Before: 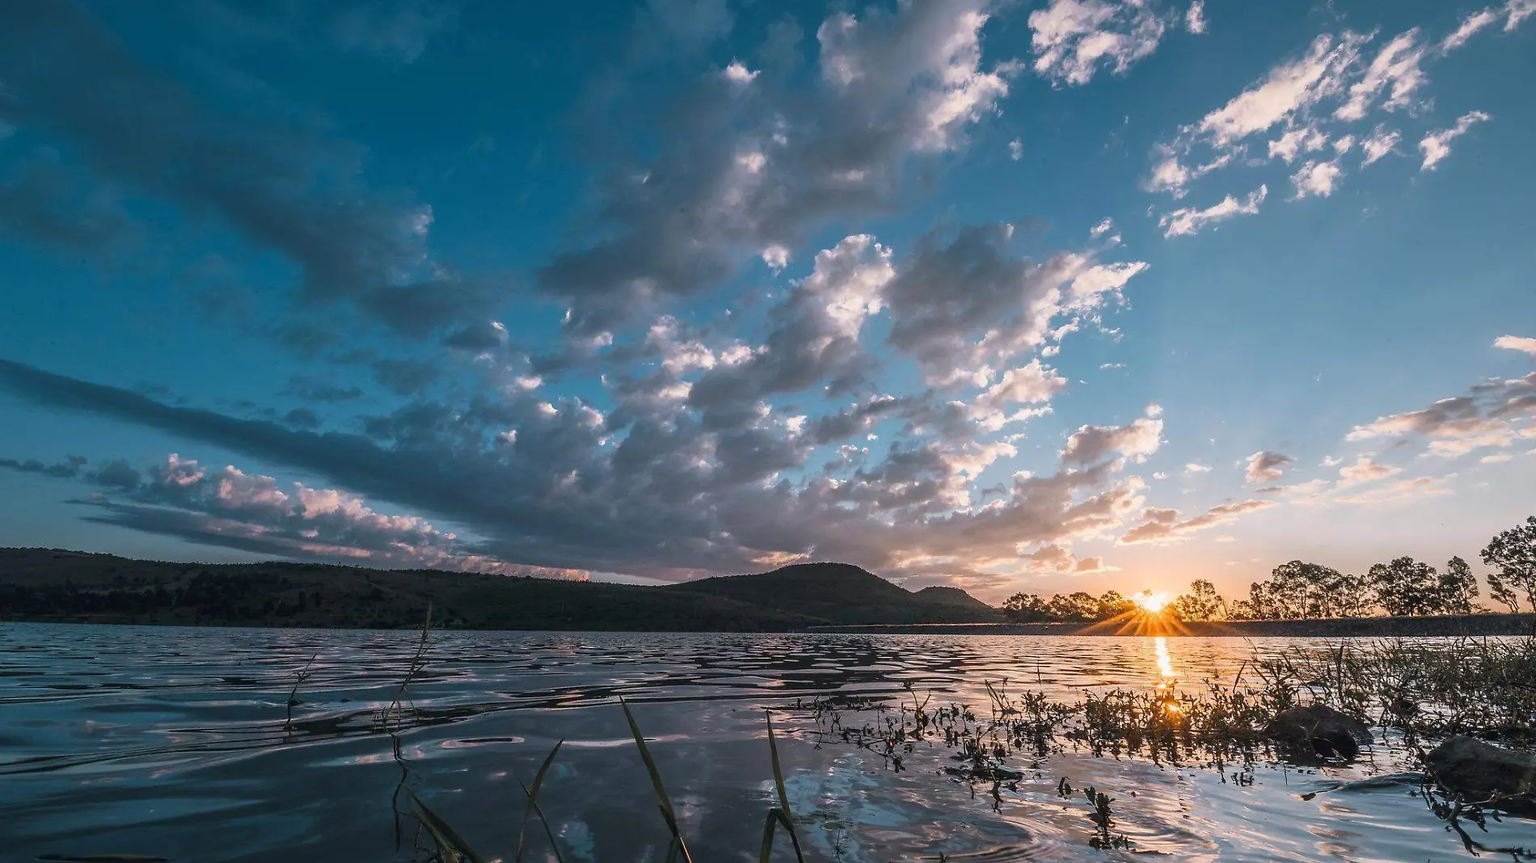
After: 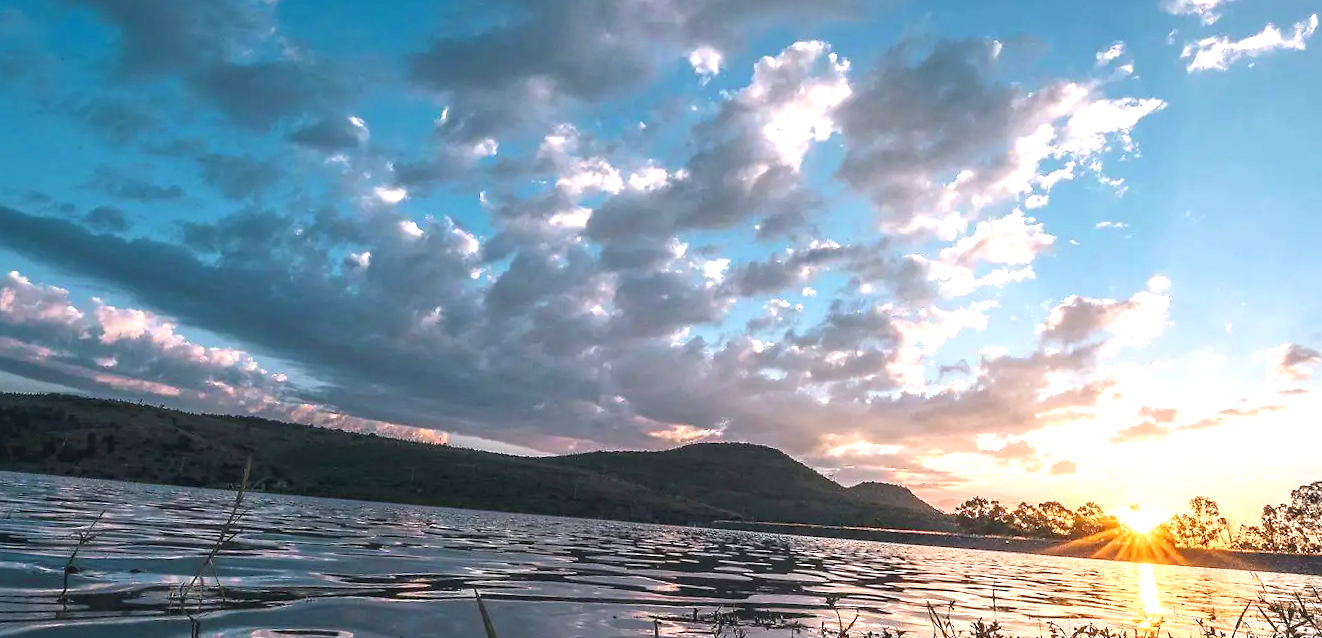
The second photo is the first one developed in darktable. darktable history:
exposure: exposure 0.914 EV, compensate highlight preservation false
crop and rotate: angle -4.04°, left 9.776%, top 21.013%, right 12.081%, bottom 11.857%
